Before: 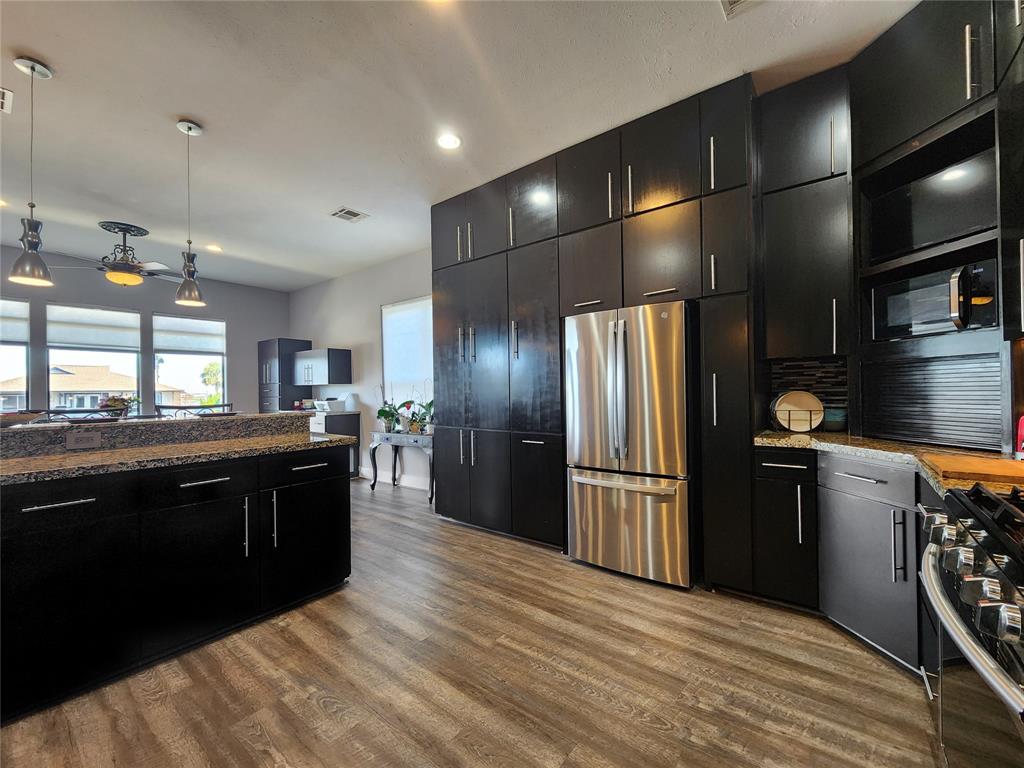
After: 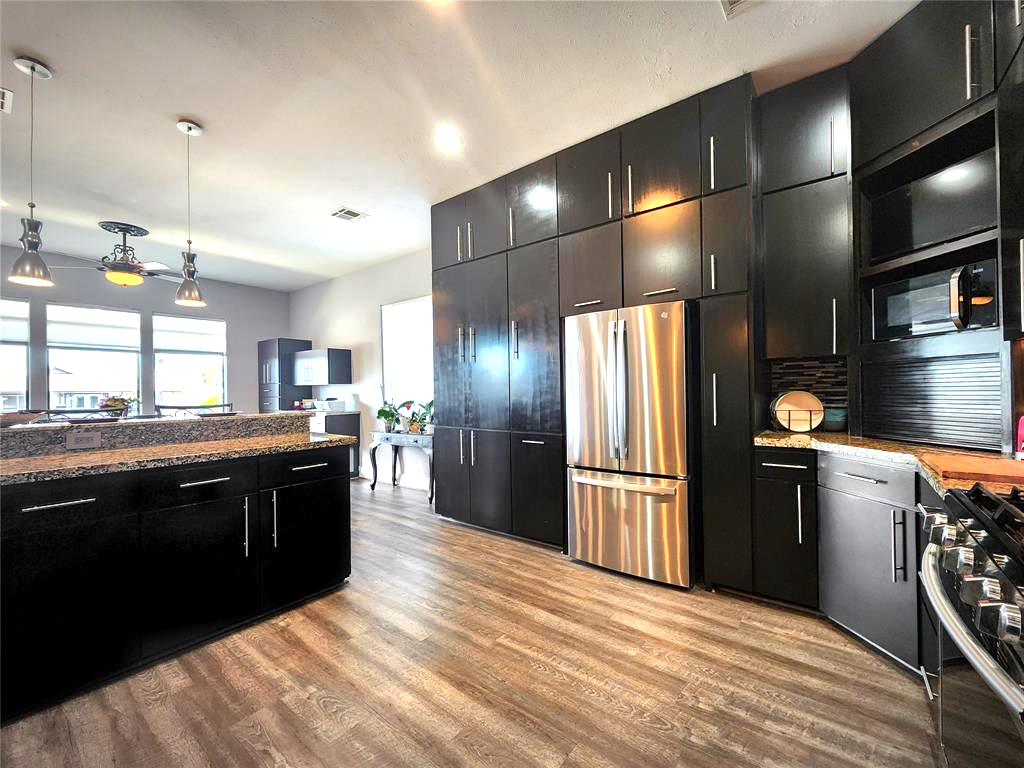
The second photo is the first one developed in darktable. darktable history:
color zones: curves: ch1 [(0.239, 0.552) (0.75, 0.5)]; ch2 [(0.25, 0.462) (0.749, 0.457)]
exposure: black level correction 0.001, exposure 1.034 EV, compensate highlight preservation false
vignetting: automatic ratio true
